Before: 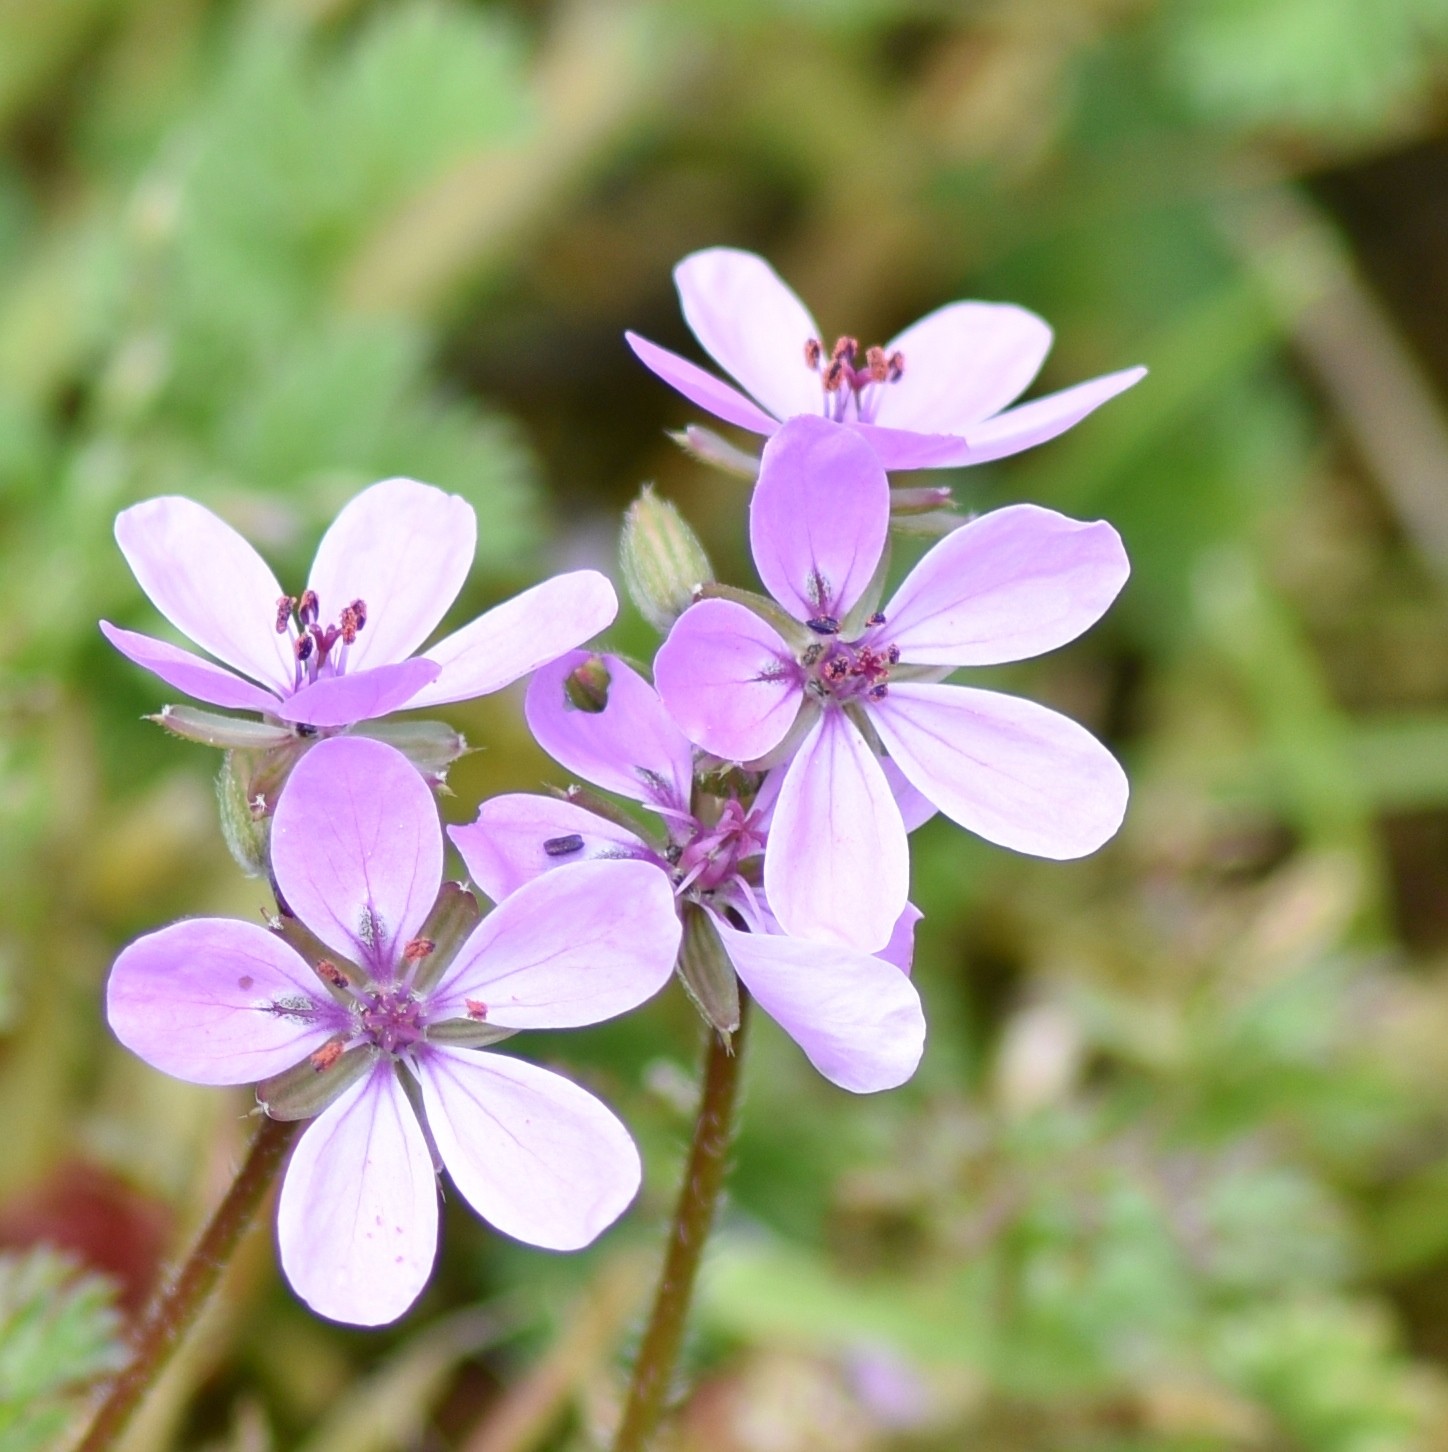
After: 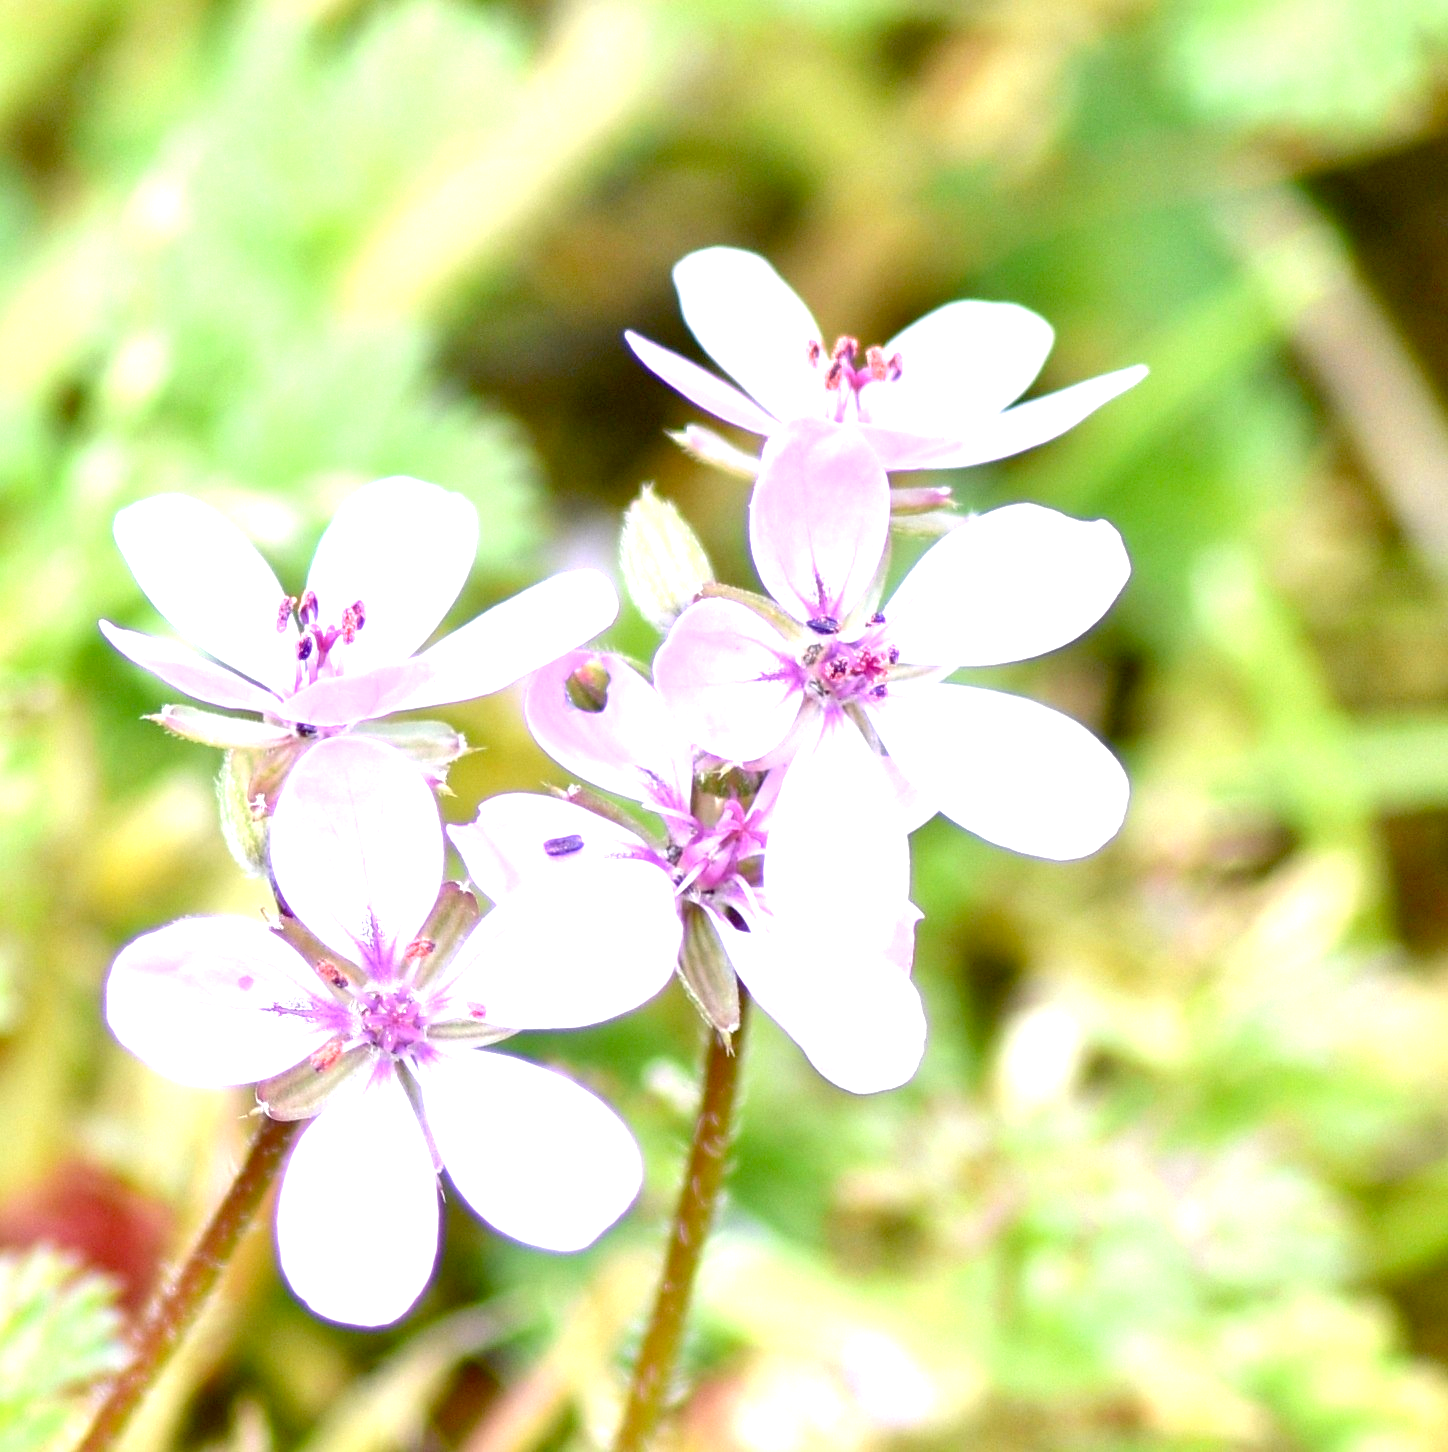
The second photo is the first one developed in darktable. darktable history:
exposure: black level correction 0.009, exposure 1.413 EV, compensate highlight preservation false
